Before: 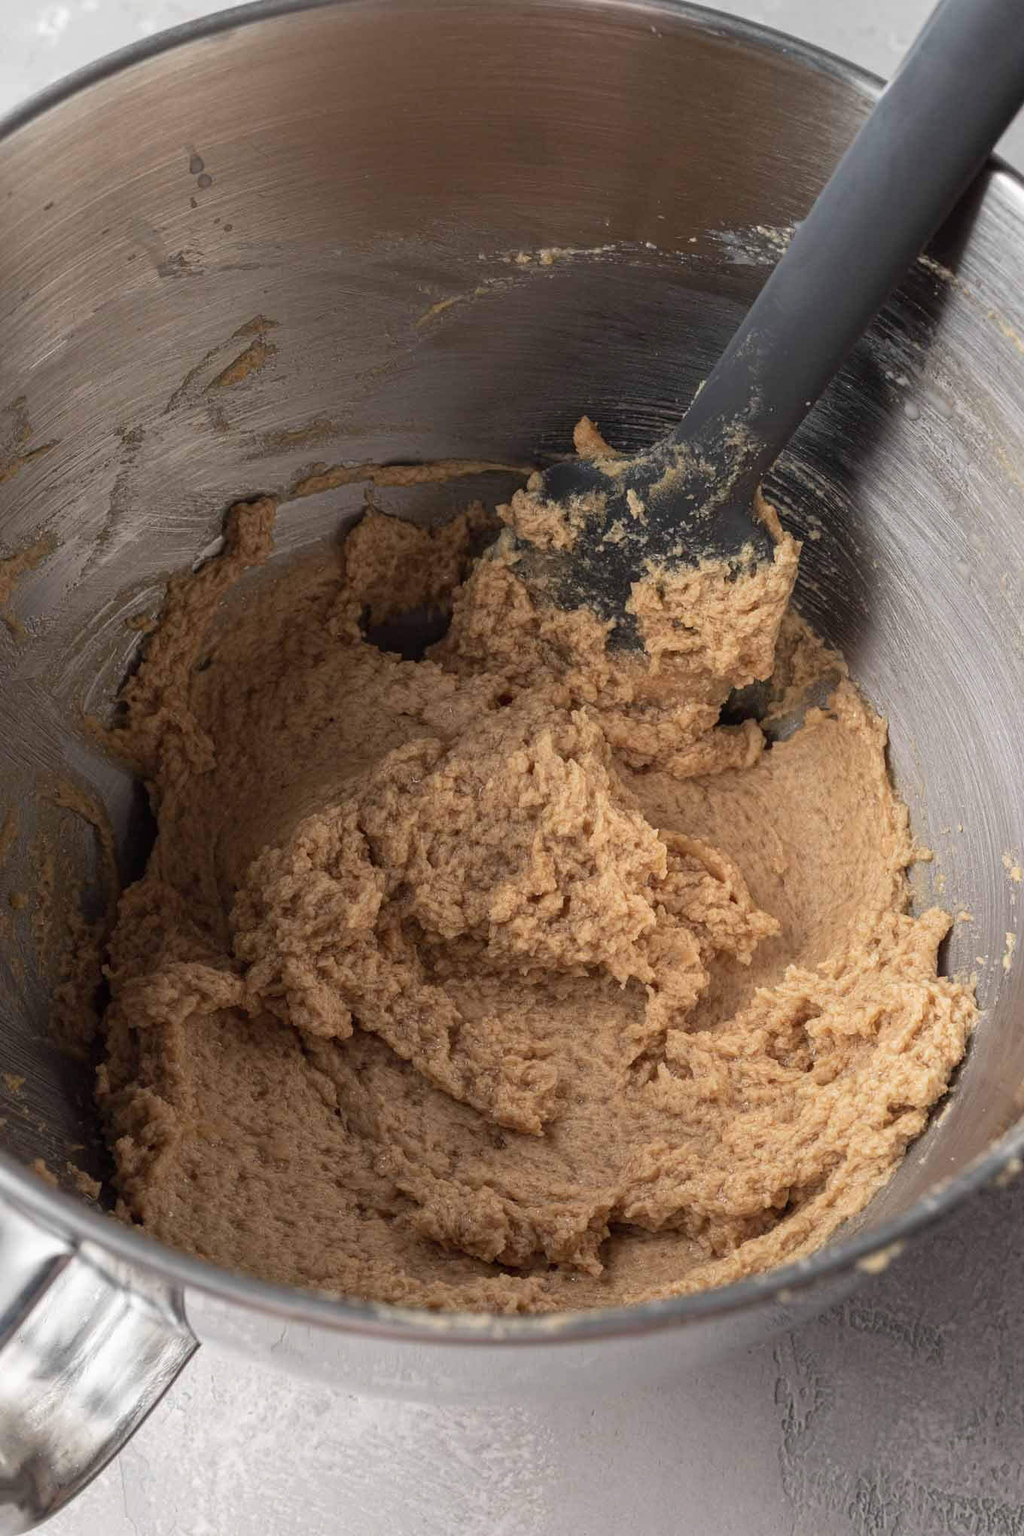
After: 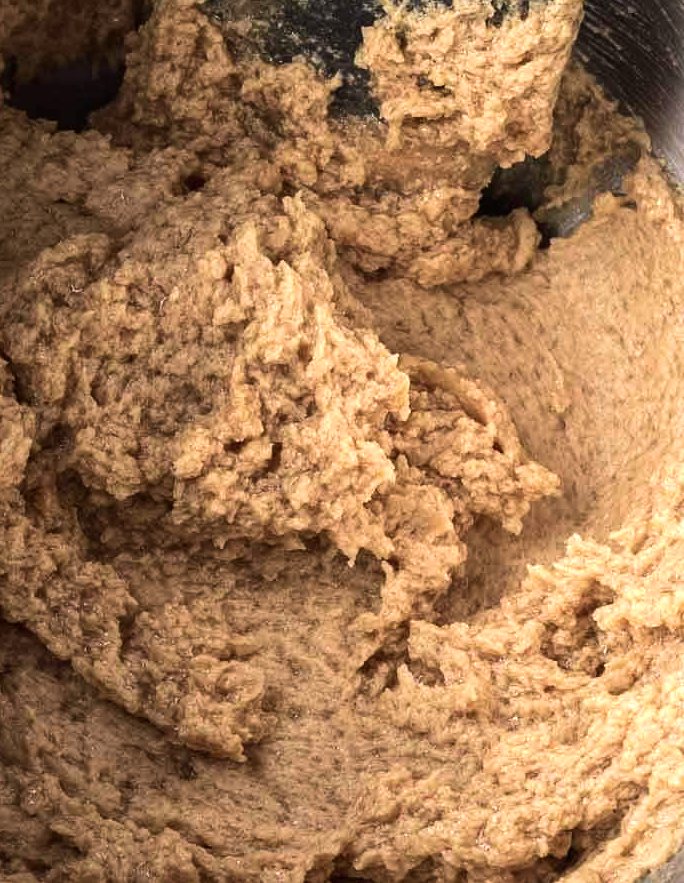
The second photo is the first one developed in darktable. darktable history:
crop: left 35.03%, top 36.625%, right 14.663%, bottom 20.057%
tone equalizer: -8 EV -0.75 EV, -7 EV -0.7 EV, -6 EV -0.6 EV, -5 EV -0.4 EV, -3 EV 0.4 EV, -2 EV 0.6 EV, -1 EV 0.7 EV, +0 EV 0.75 EV, edges refinement/feathering 500, mask exposure compensation -1.57 EV, preserve details no
velvia: on, module defaults
